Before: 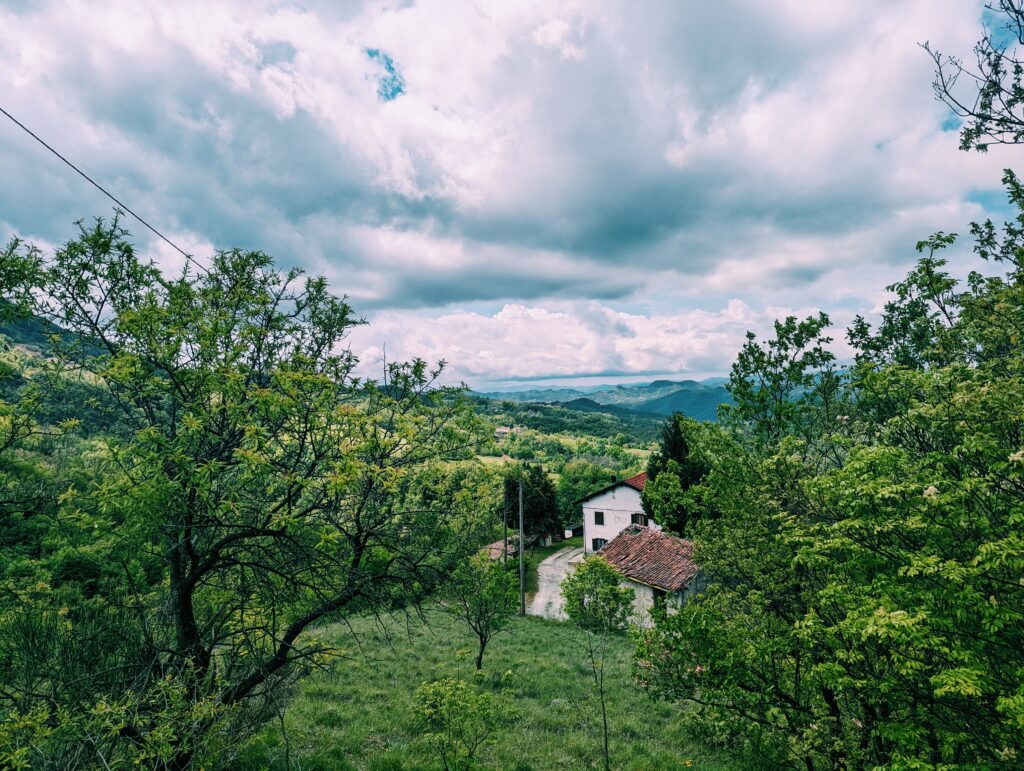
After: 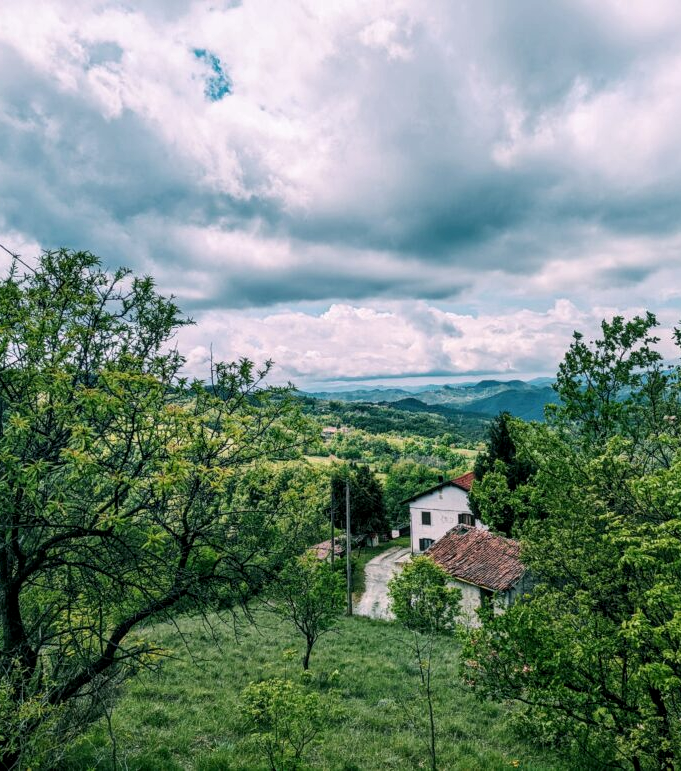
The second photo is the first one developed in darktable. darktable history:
local contrast: on, module defaults
crop: left 16.899%, right 16.556%
